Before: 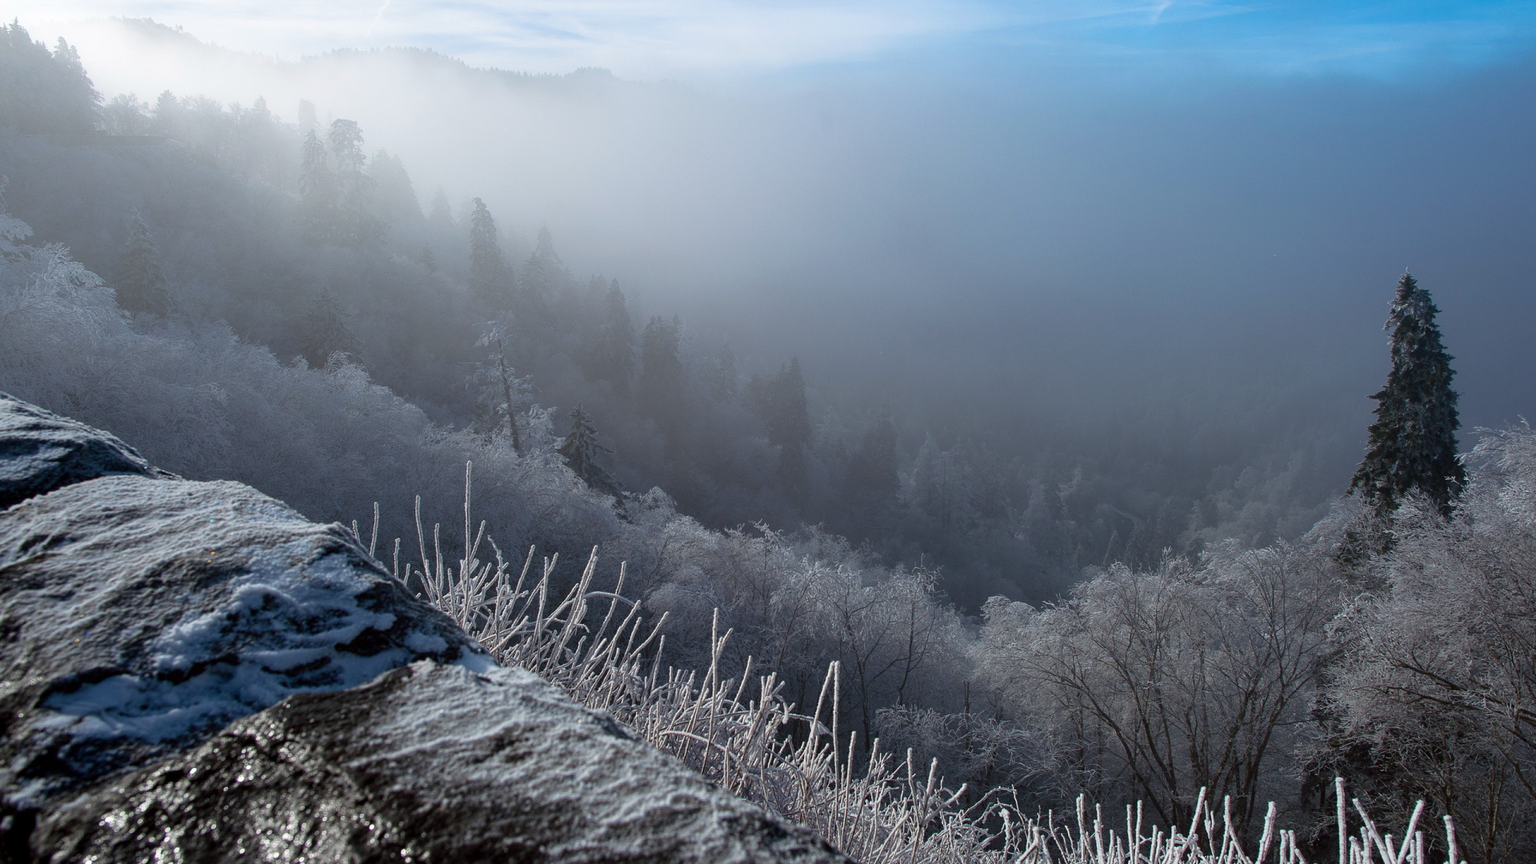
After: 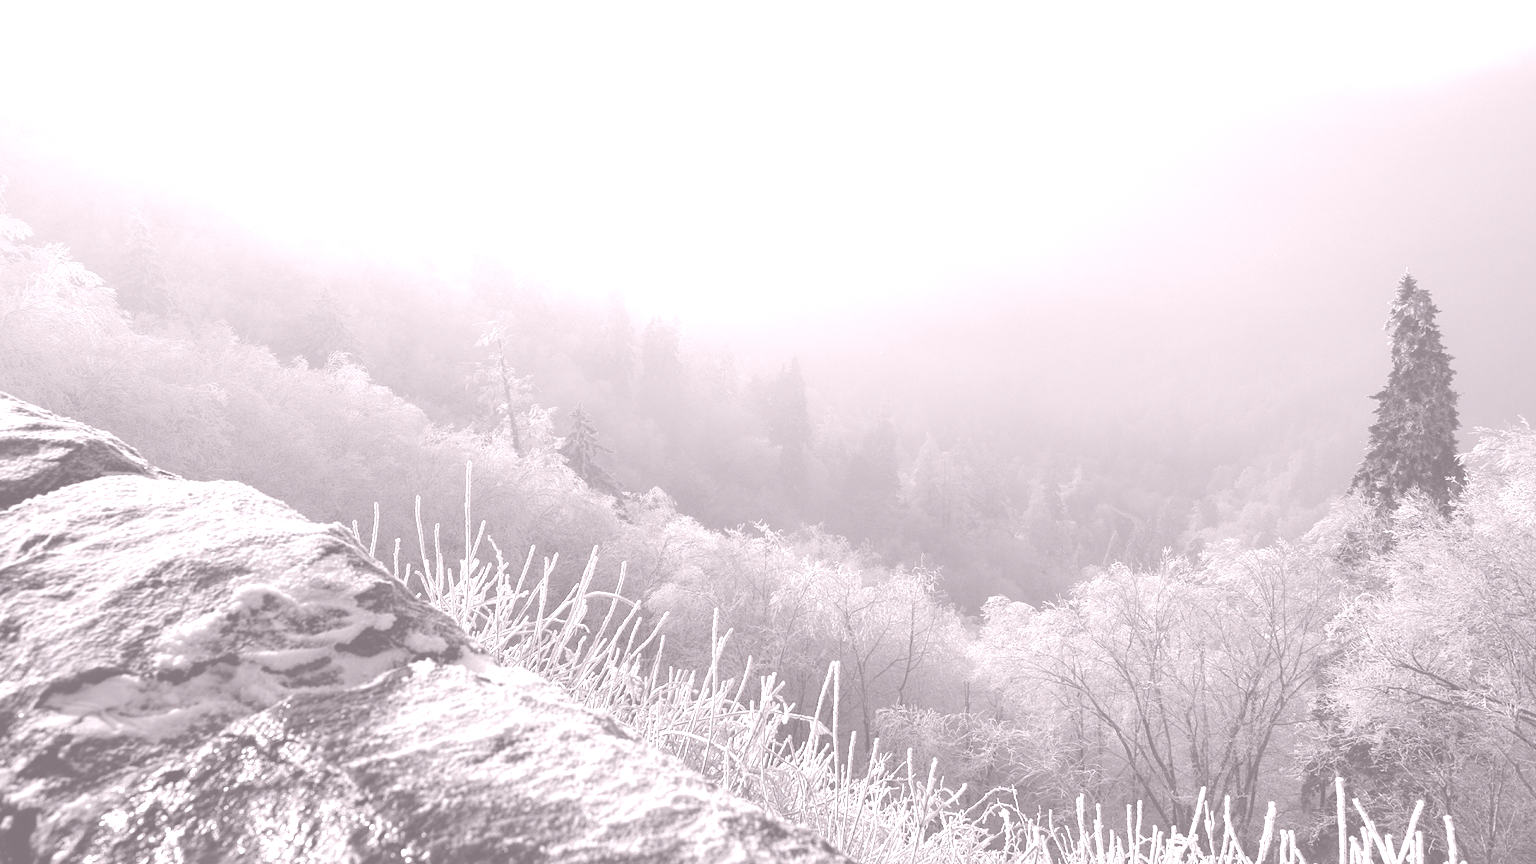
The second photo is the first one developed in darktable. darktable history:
color correction: highlights a* 17.03, highlights b* 0.205, shadows a* -15.38, shadows b* -14.56, saturation 1.5
colorize: hue 25.2°, saturation 83%, source mix 82%, lightness 79%, version 1
contrast brightness saturation: contrast 0.05, brightness 0.06, saturation 0.01
